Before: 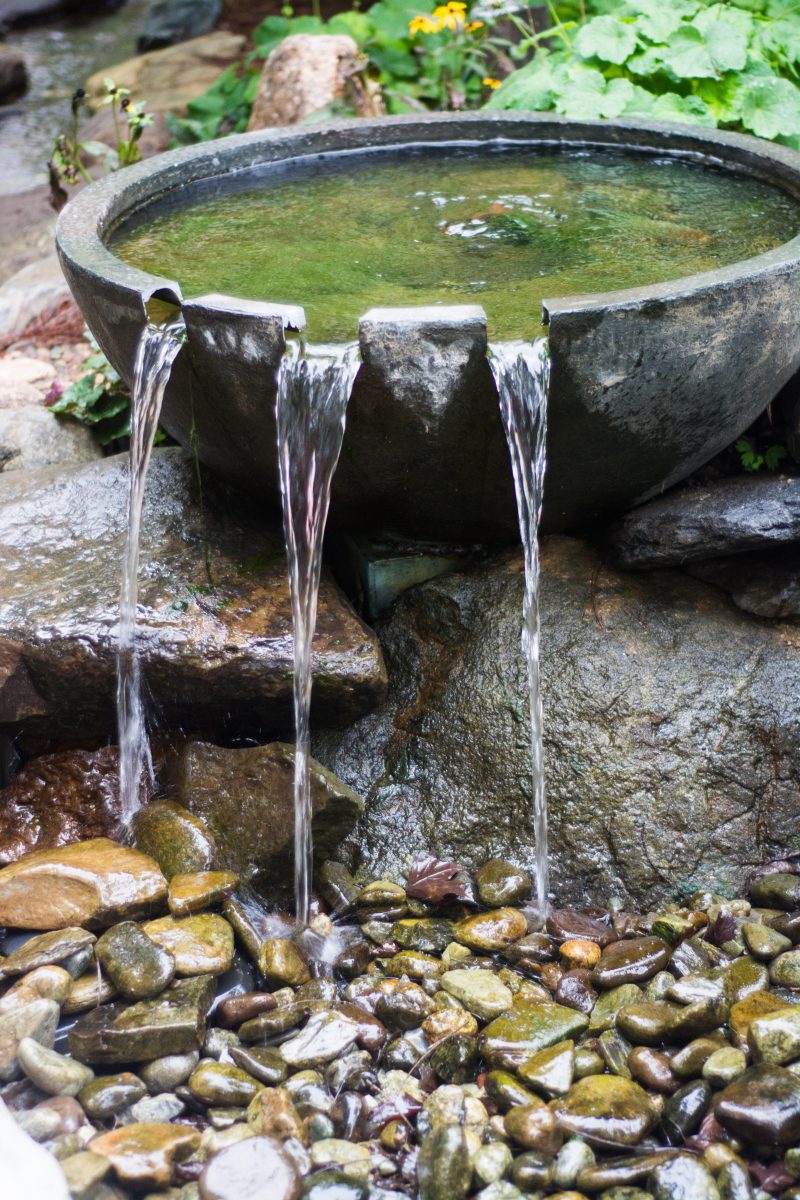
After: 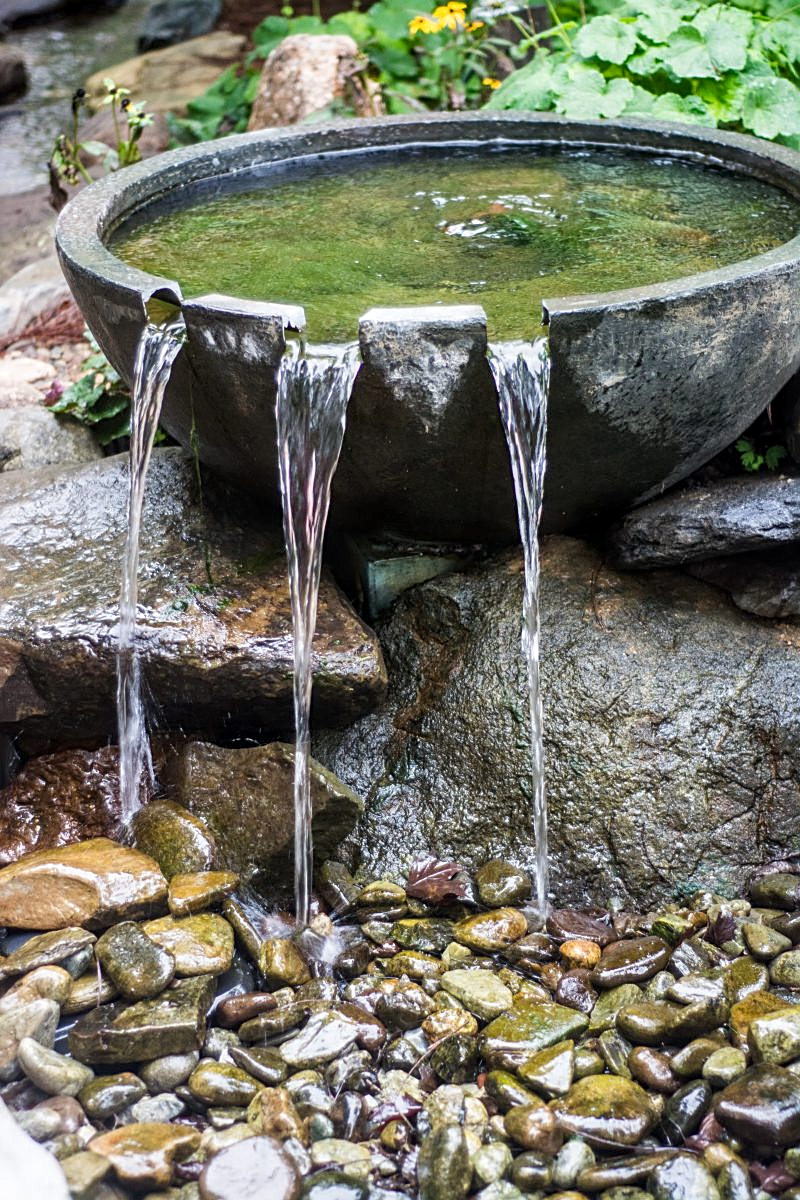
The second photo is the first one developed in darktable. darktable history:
sharpen: on, module defaults
local contrast: on, module defaults
shadows and highlights: low approximation 0.01, soften with gaussian
